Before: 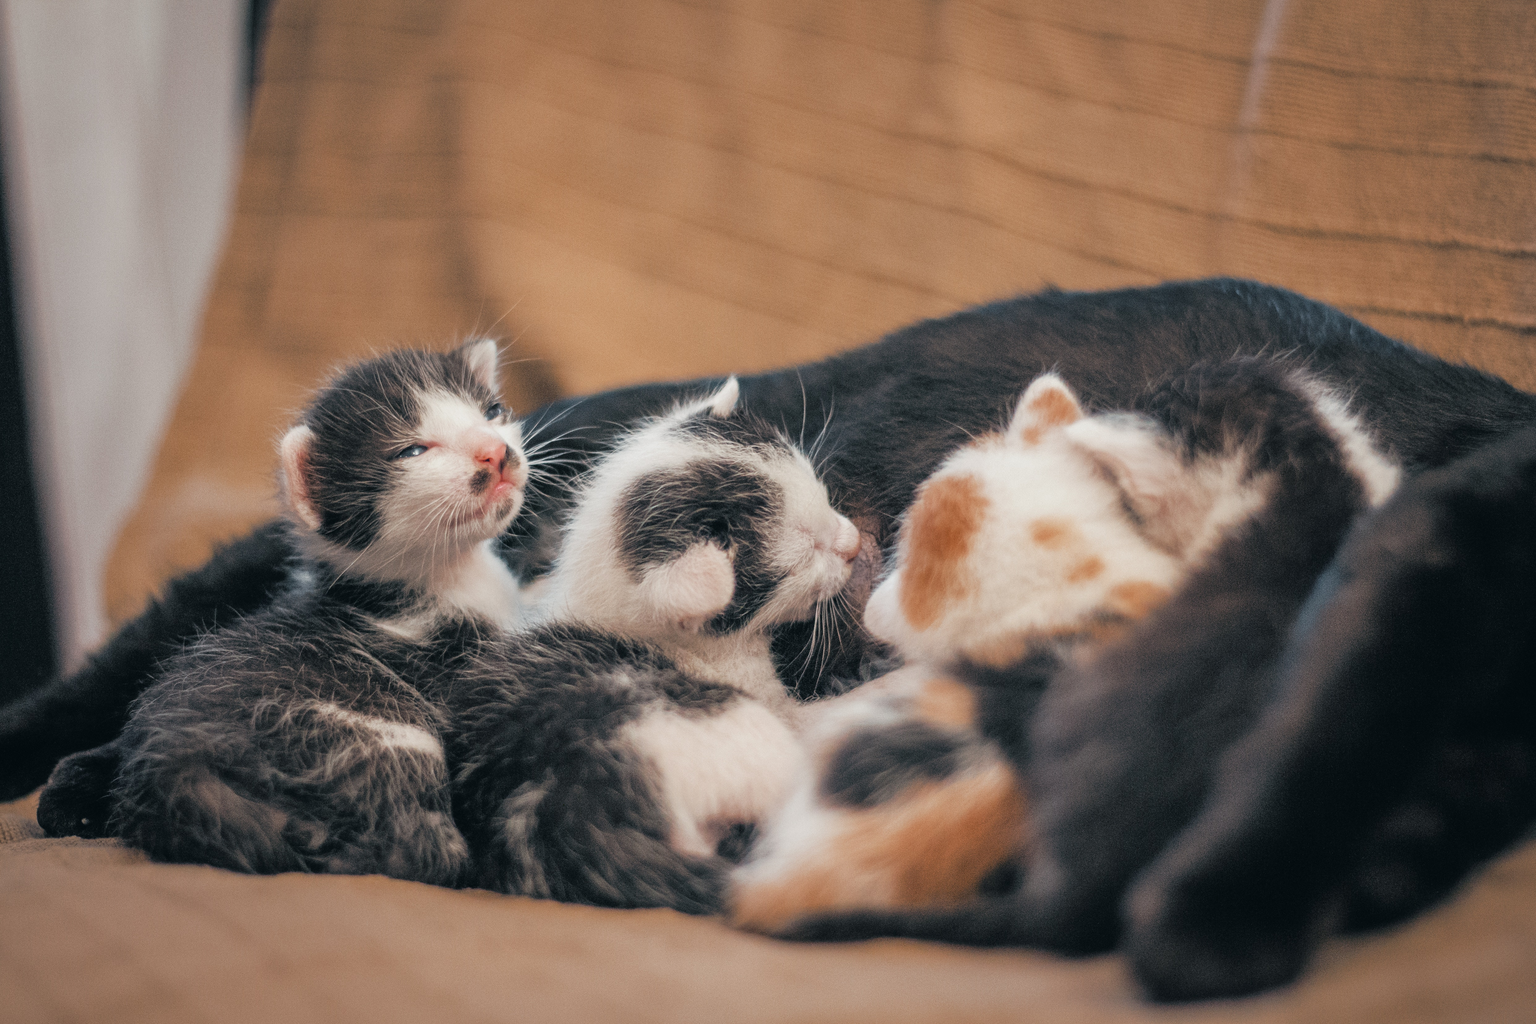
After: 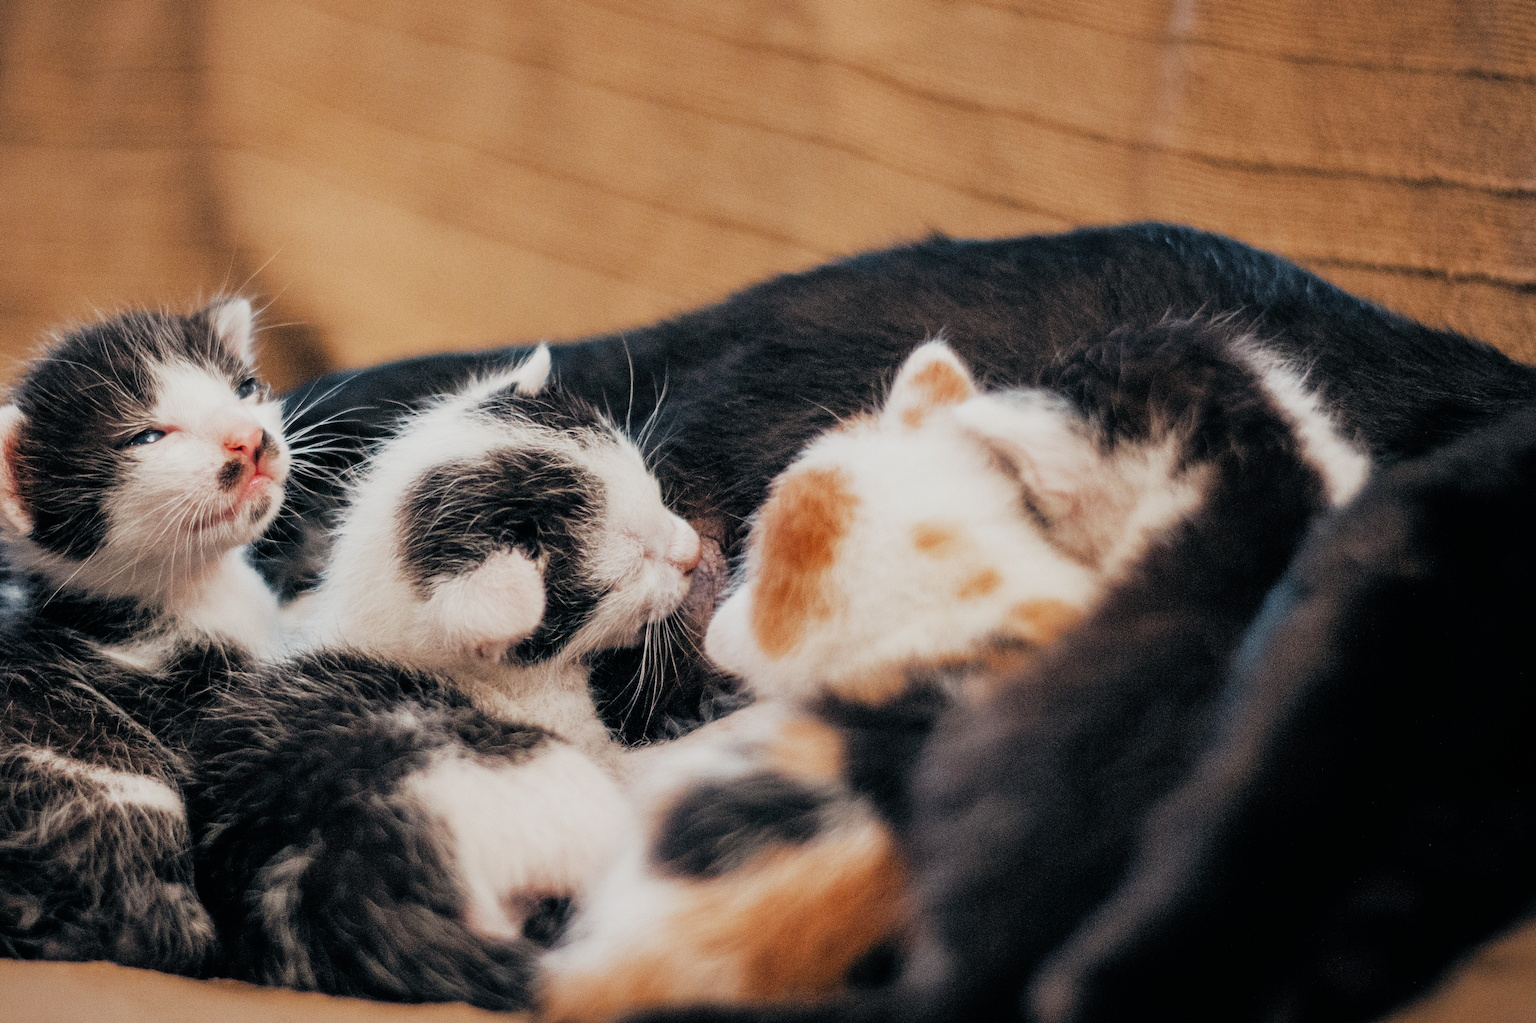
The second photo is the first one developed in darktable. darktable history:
crop: left 19.159%, top 9.58%, bottom 9.58%
sigmoid: contrast 1.81, skew -0.21, preserve hue 0%, red attenuation 0.1, red rotation 0.035, green attenuation 0.1, green rotation -0.017, blue attenuation 0.15, blue rotation -0.052, base primaries Rec2020
